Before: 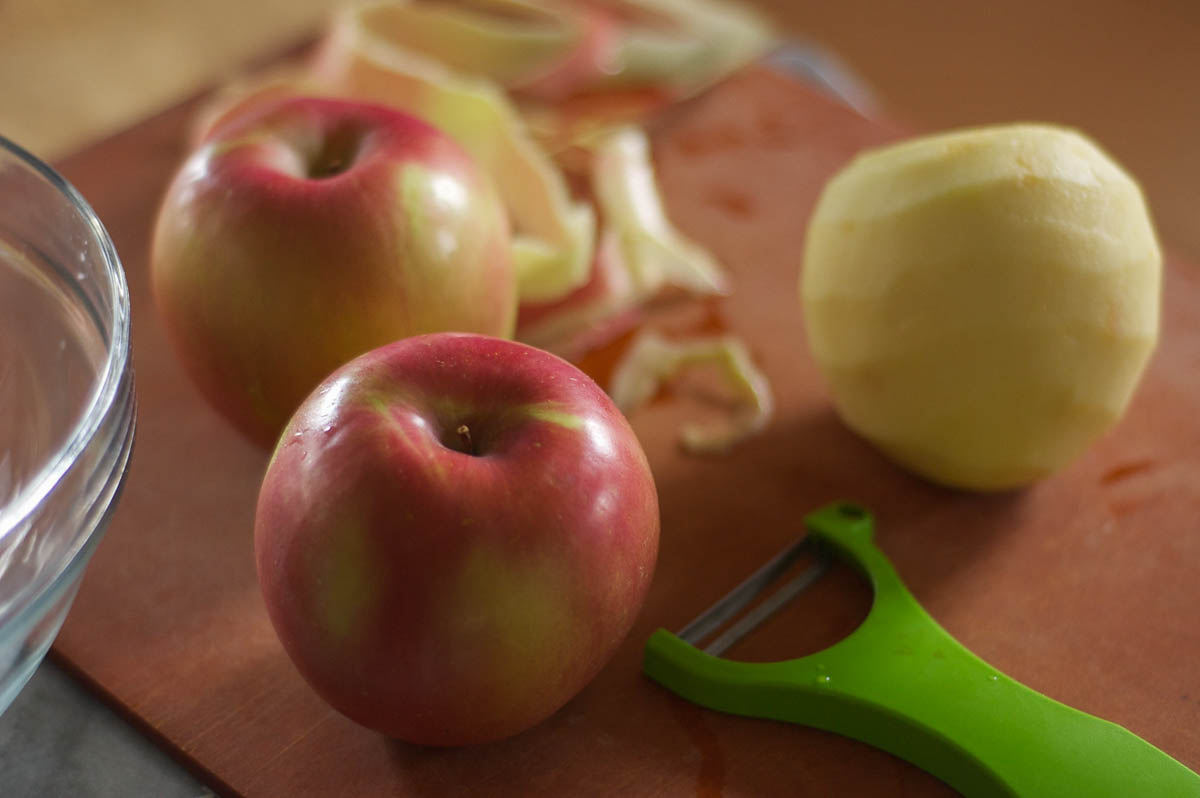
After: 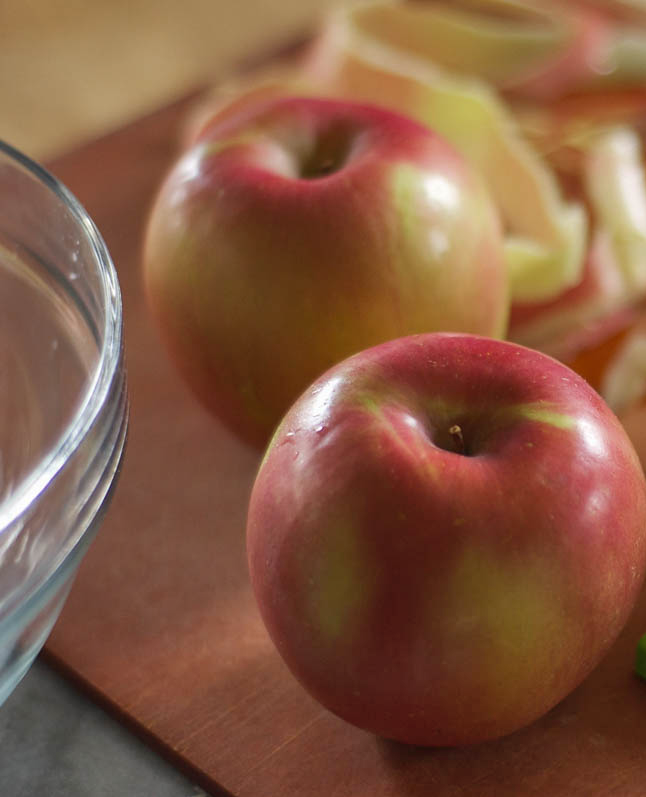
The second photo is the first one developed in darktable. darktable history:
shadows and highlights: low approximation 0.01, soften with gaussian
crop: left 0.742%, right 45.355%, bottom 0.082%
